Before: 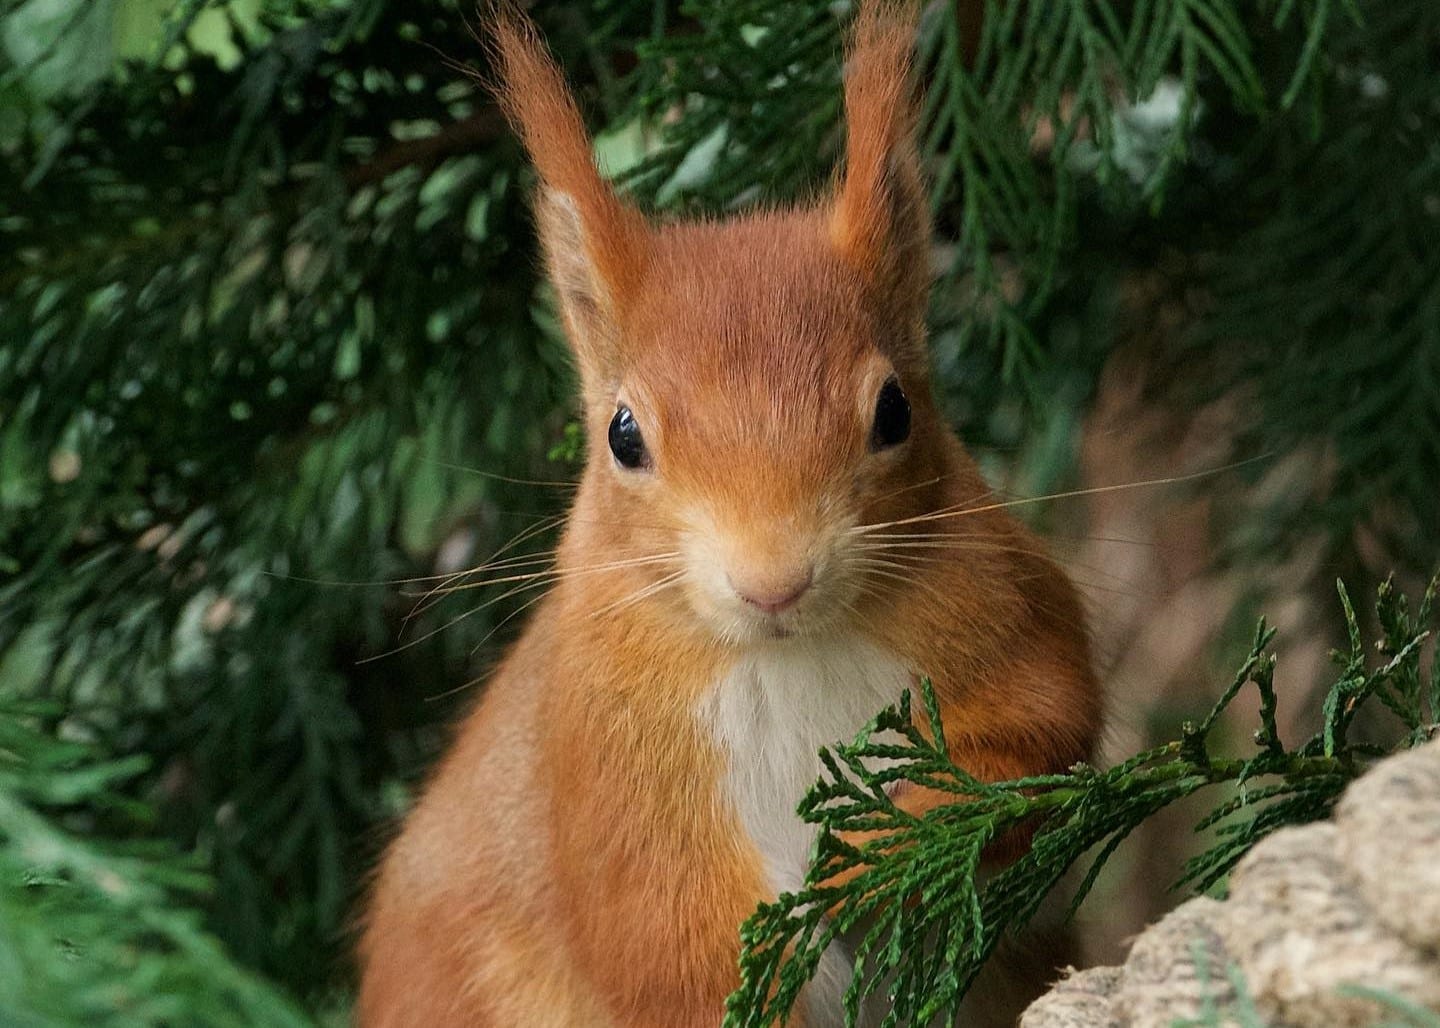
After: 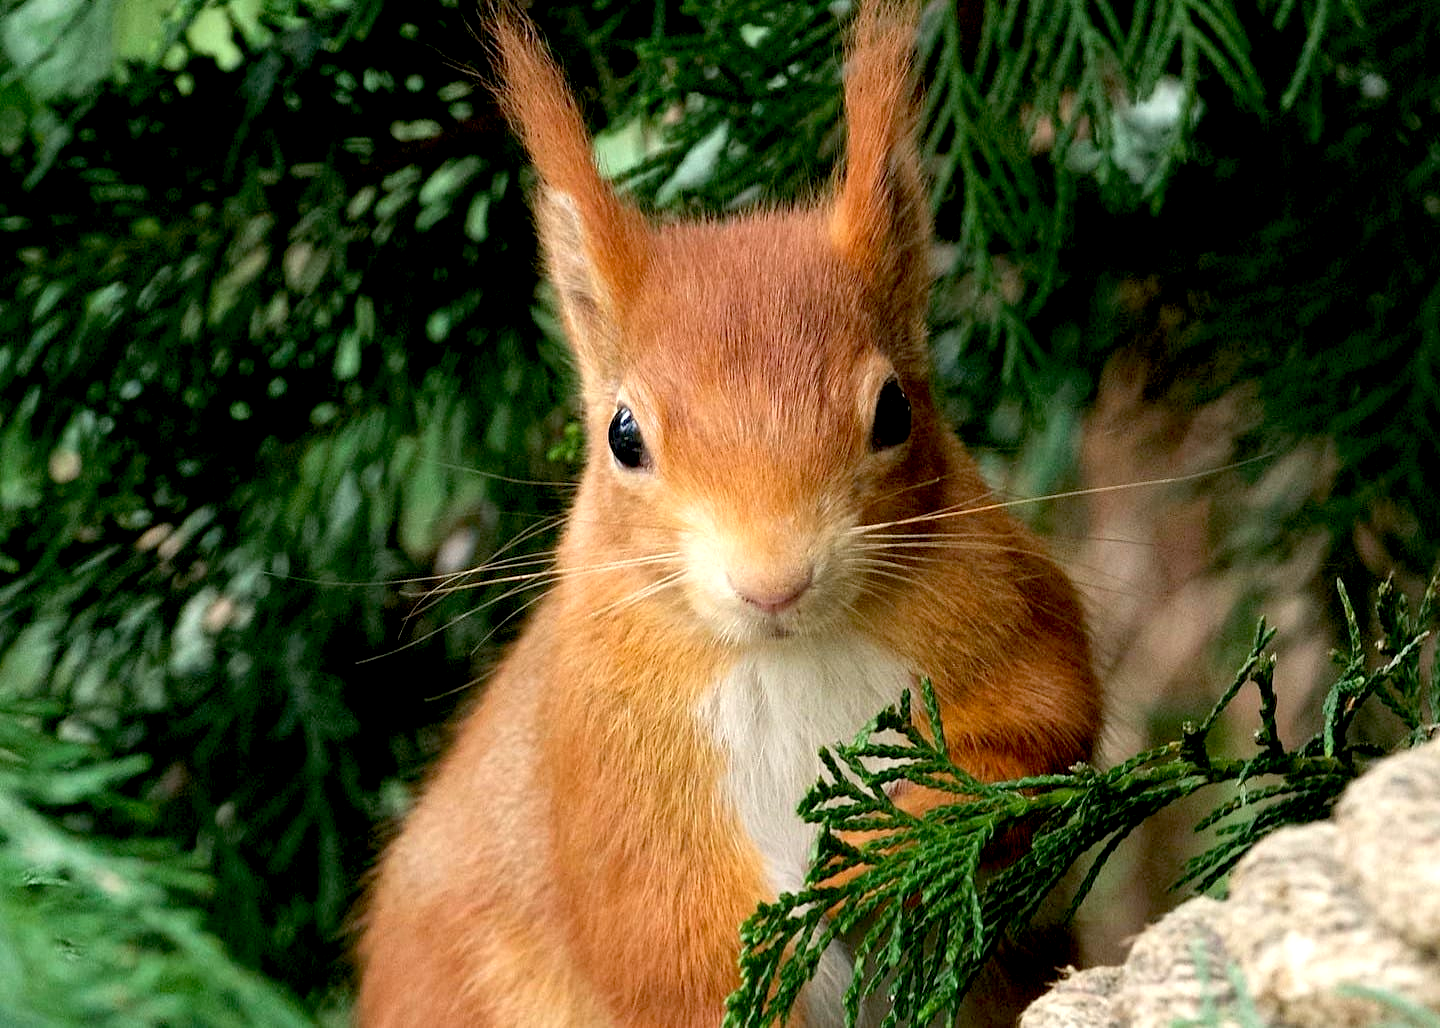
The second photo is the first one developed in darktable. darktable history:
exposure: black level correction 0.011, exposure 0.702 EV, compensate highlight preservation false
